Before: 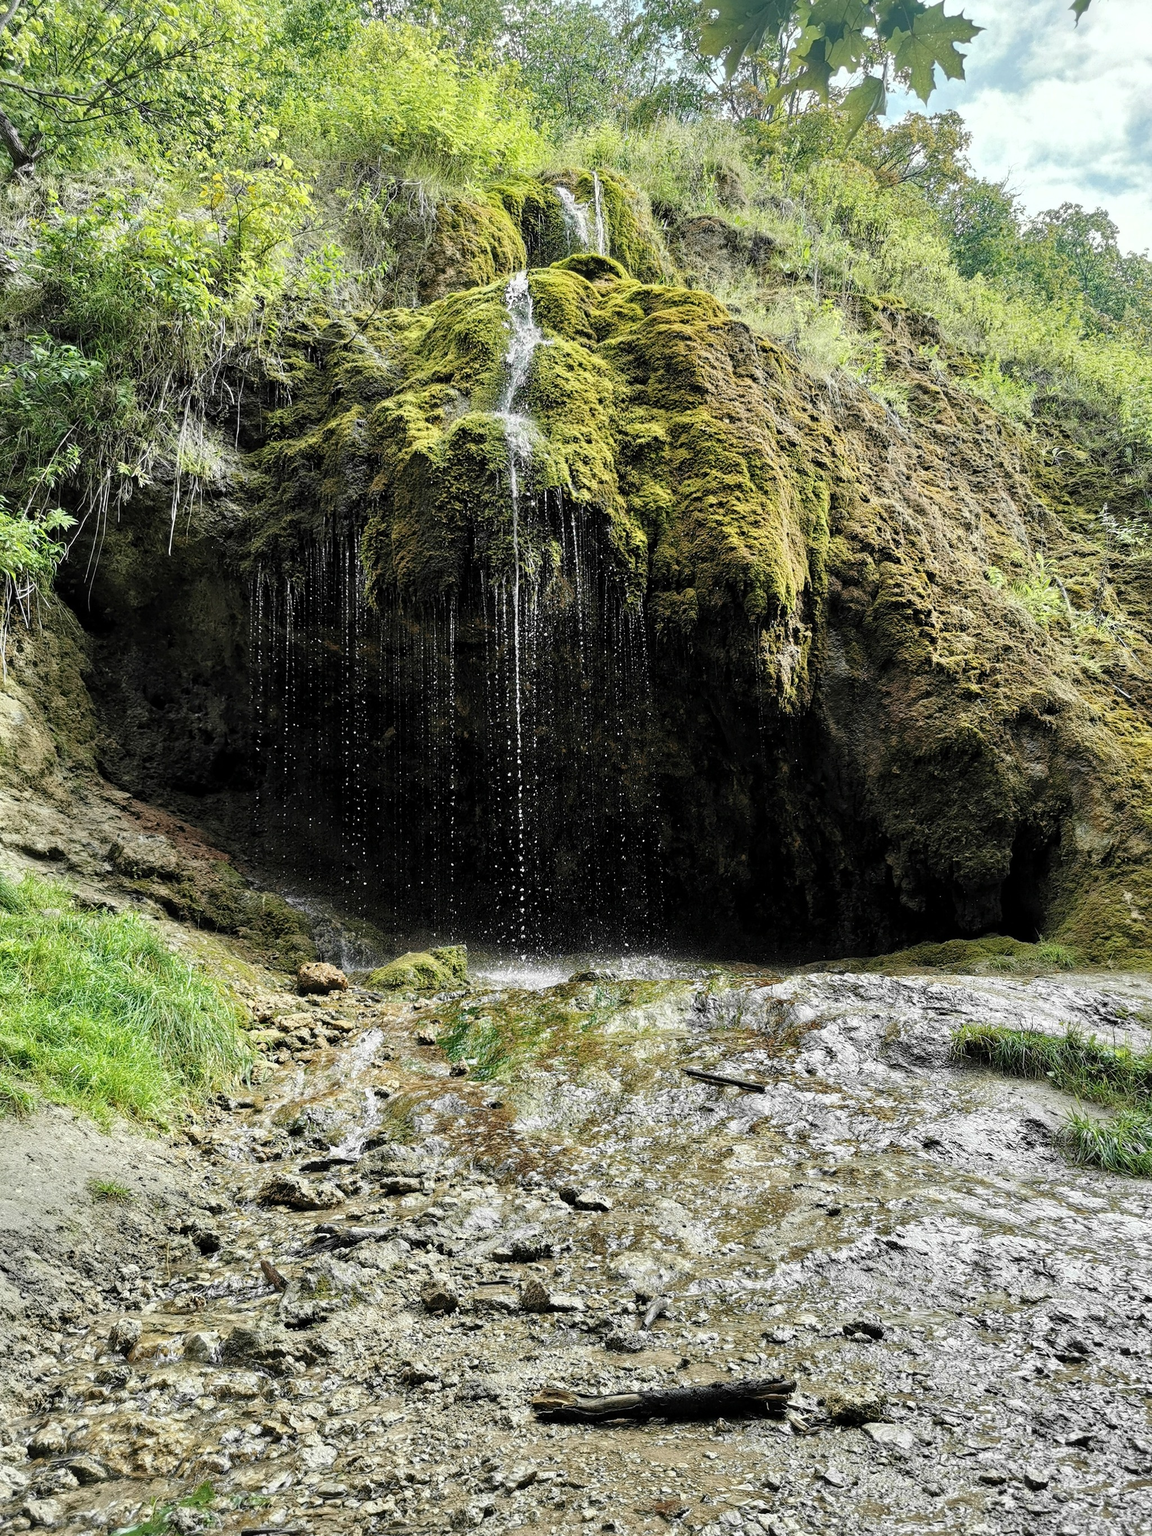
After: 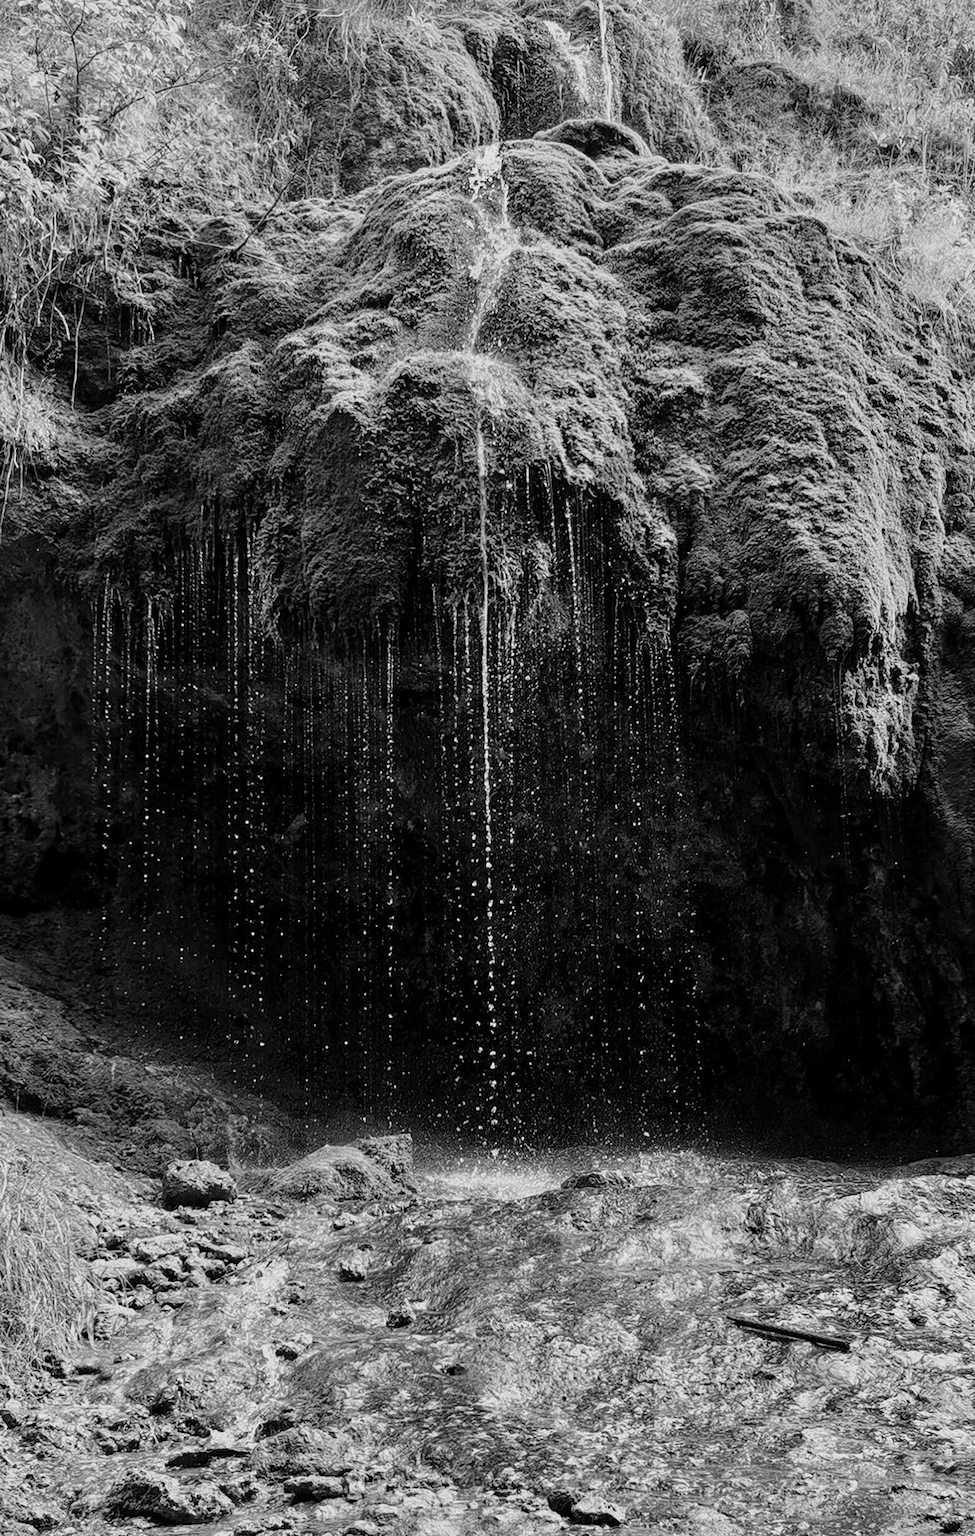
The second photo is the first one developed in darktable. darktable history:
shadows and highlights: radius 120.15, shadows 21.79, white point adjustment -9.61, highlights -13.06, soften with gaussian
crop: left 16.212%, top 11.286%, right 26.129%, bottom 20.649%
color zones: curves: ch1 [(0, -0.394) (0.143, -0.394) (0.286, -0.394) (0.429, -0.392) (0.571, -0.391) (0.714, -0.391) (0.857, -0.391) (1, -0.394)]
